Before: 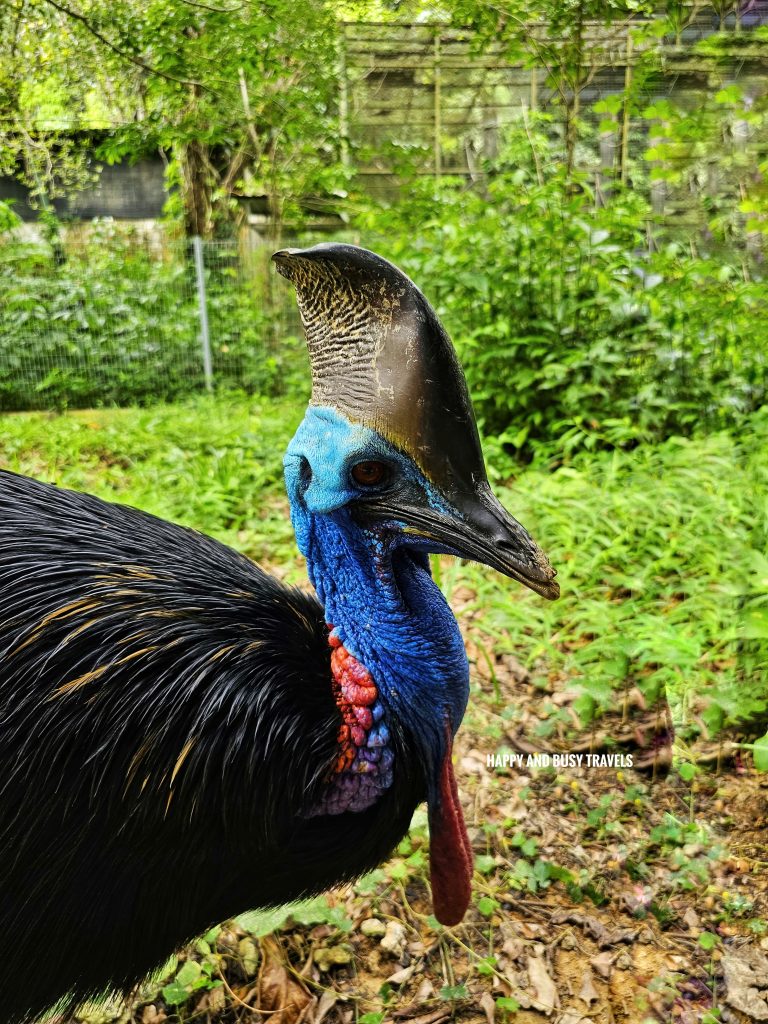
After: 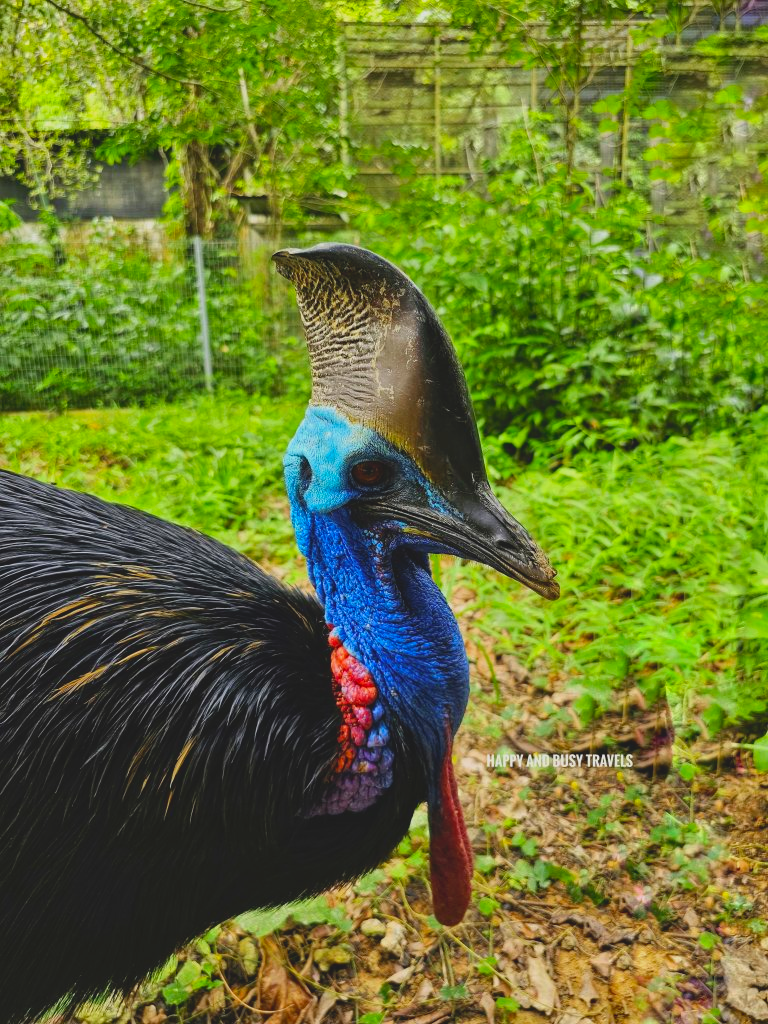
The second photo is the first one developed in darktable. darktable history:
contrast brightness saturation: contrast -0.207, saturation 0.189
